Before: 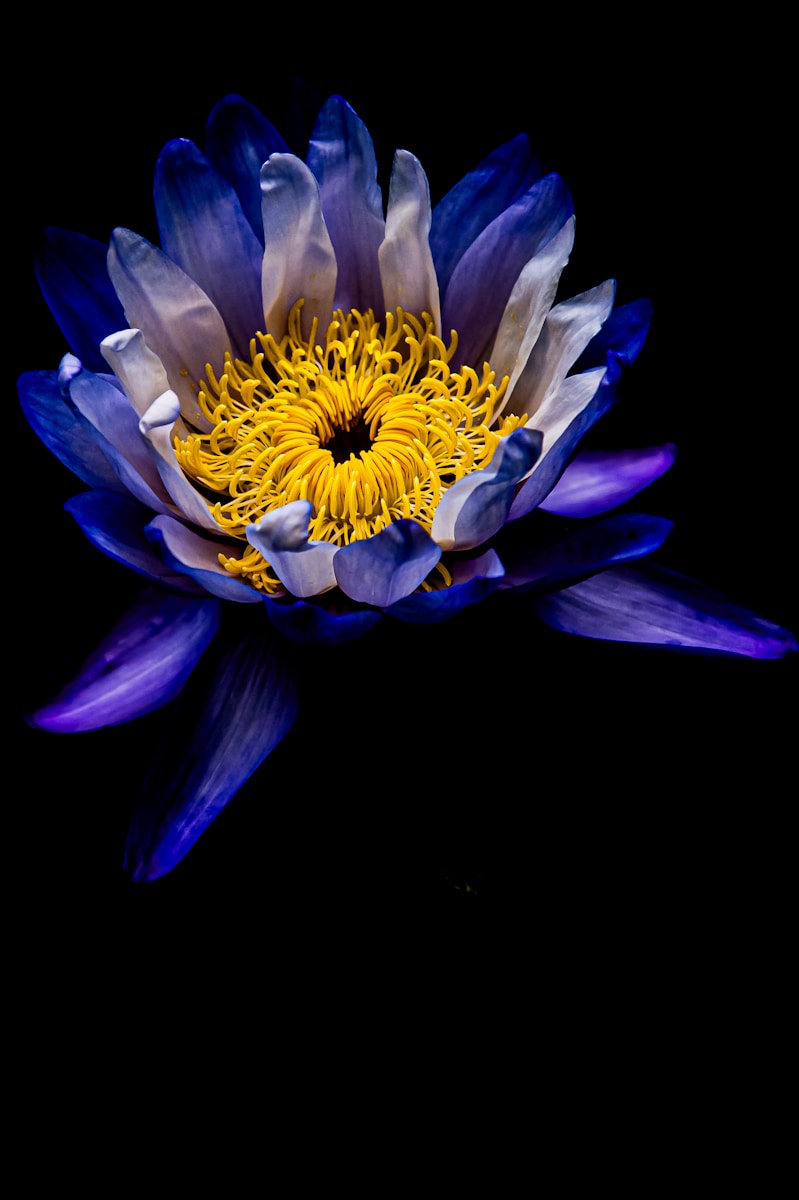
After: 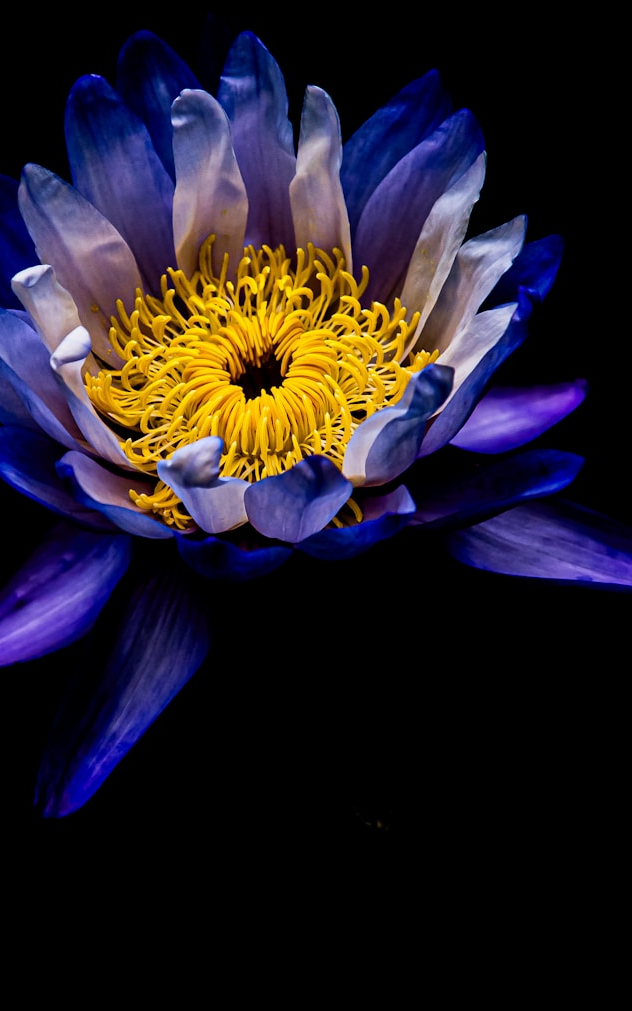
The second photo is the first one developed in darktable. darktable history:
velvia: on, module defaults
crop: left 11.225%, top 5.381%, right 9.565%, bottom 10.314%
